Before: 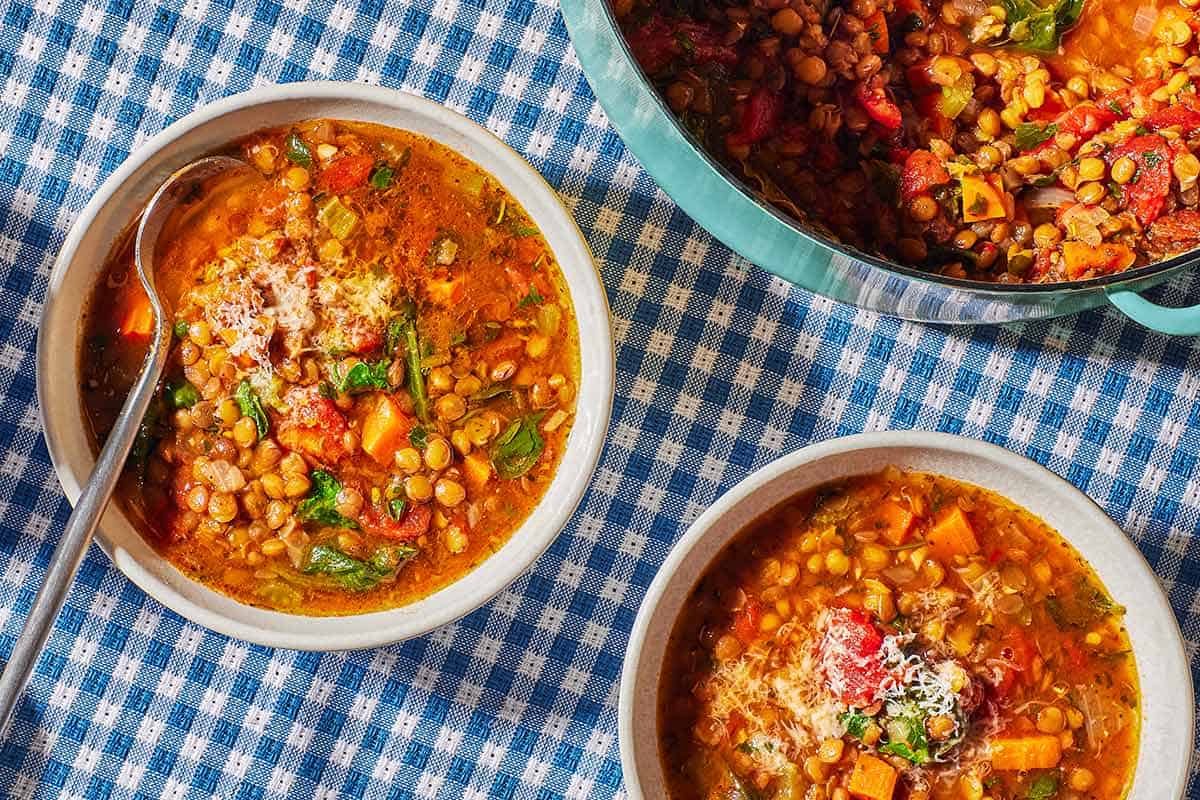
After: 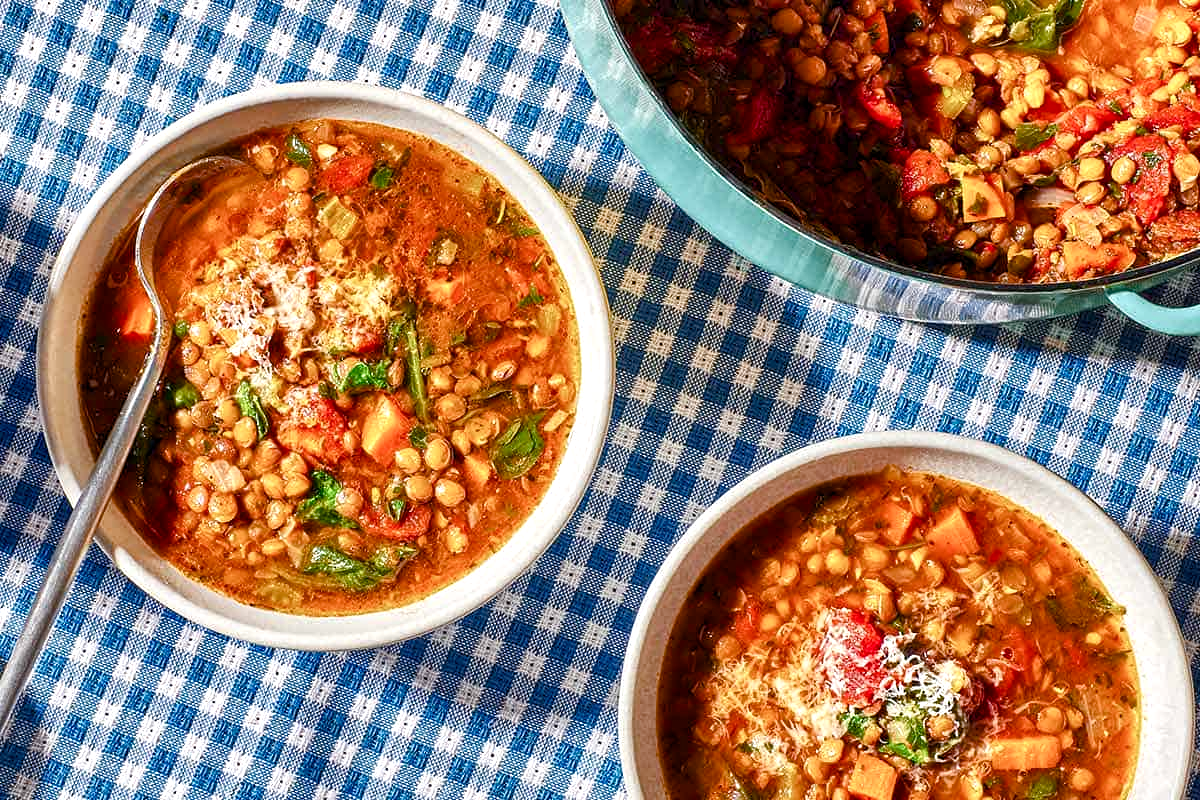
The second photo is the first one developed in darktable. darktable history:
color balance rgb: global offset › luminance -0.303%, global offset › hue 258.33°, perceptual saturation grading › global saturation 20%, perceptual saturation grading › highlights -49.454%, perceptual saturation grading › shadows 25.915%, perceptual brilliance grading › global brilliance 1.681%, perceptual brilliance grading › highlights 8.346%, perceptual brilliance grading › shadows -3.759%
shadows and highlights: shadows 4.07, highlights -16.4, soften with gaussian
exposure: black level correction -0.001, exposure 0.079 EV, compensate highlight preservation false
